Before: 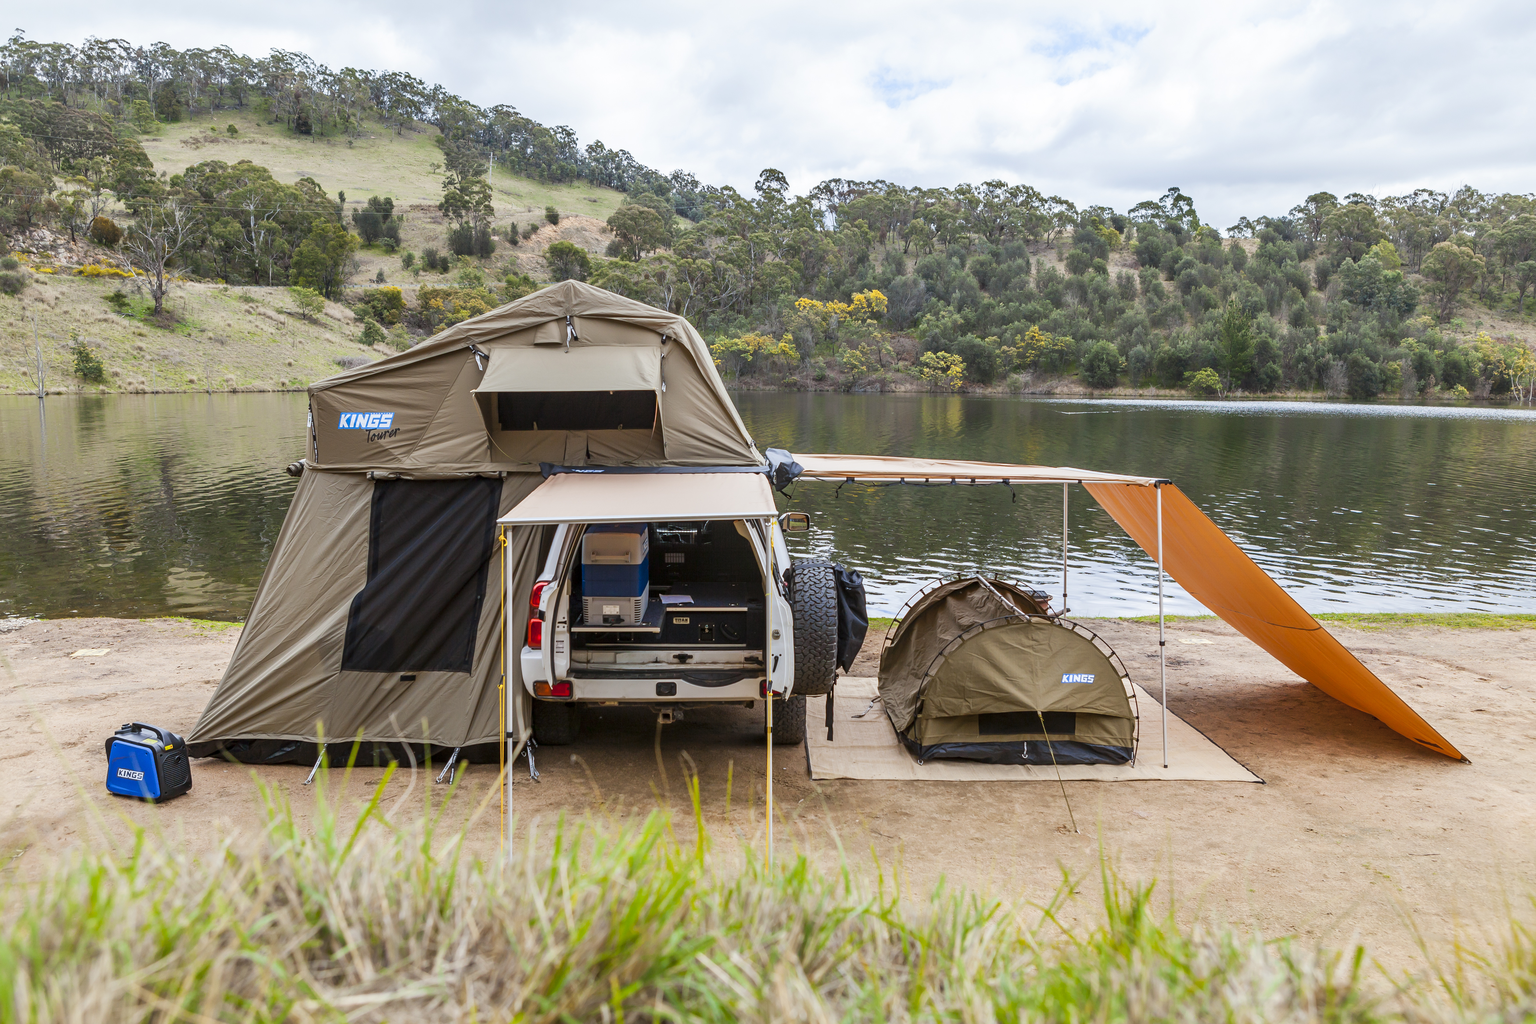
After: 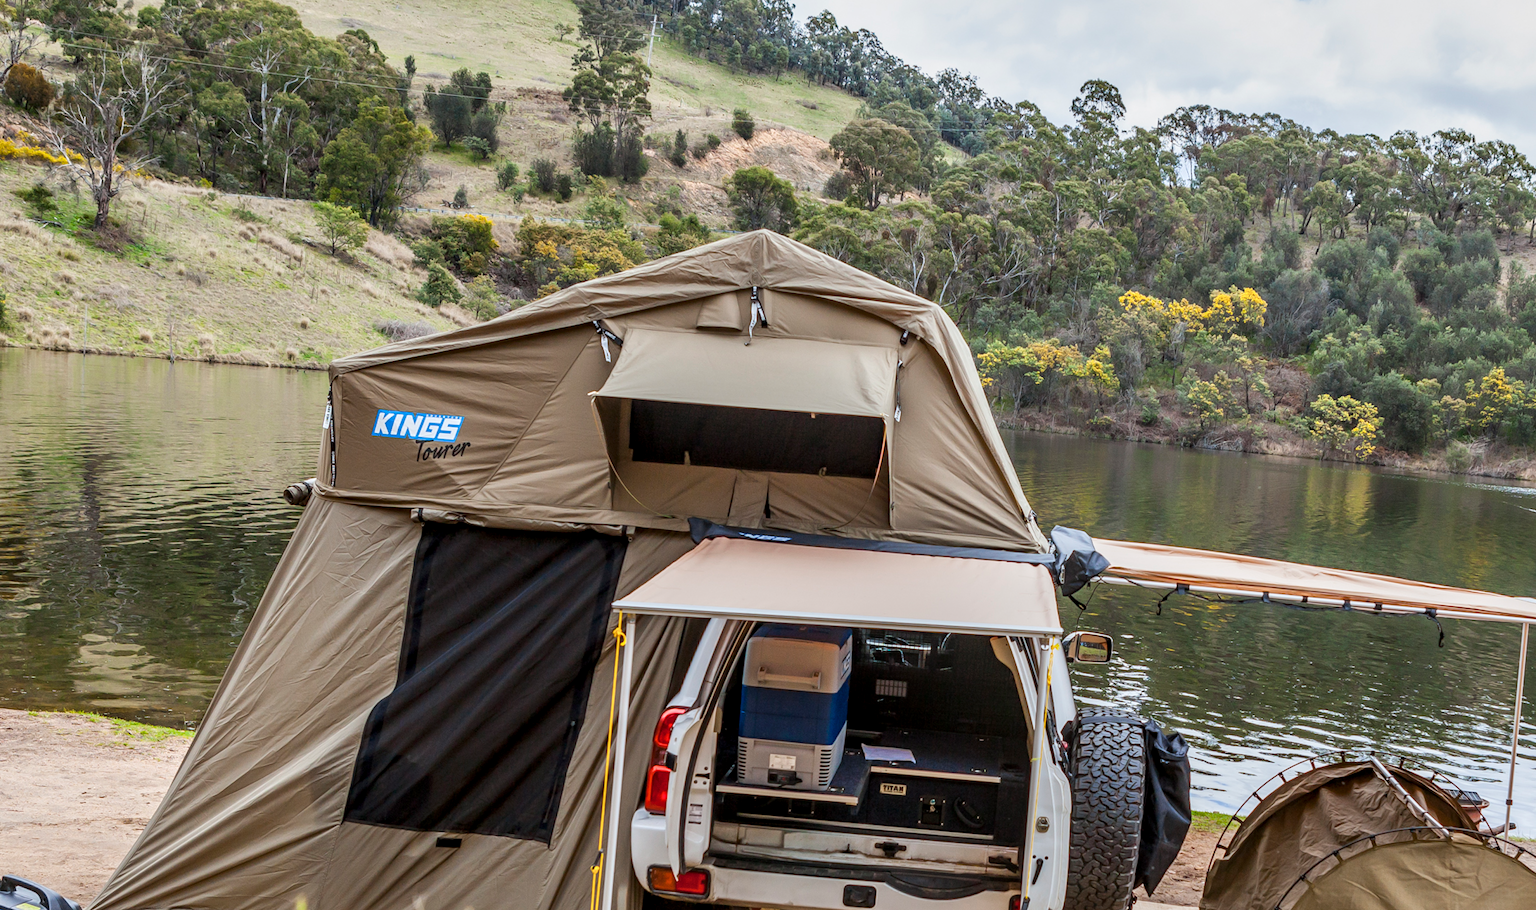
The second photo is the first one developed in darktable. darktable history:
crop and rotate: angle -4.99°, left 2.122%, top 6.945%, right 27.566%, bottom 30.519%
local contrast: detail 130%
tone equalizer: -8 EV -0.002 EV, -7 EV 0.005 EV, -6 EV -0.009 EV, -5 EV 0.011 EV, -4 EV -0.012 EV, -3 EV 0.007 EV, -2 EV -0.062 EV, -1 EV -0.293 EV, +0 EV -0.582 EV, smoothing diameter 2%, edges refinement/feathering 20, mask exposure compensation -1.57 EV, filter diffusion 5
